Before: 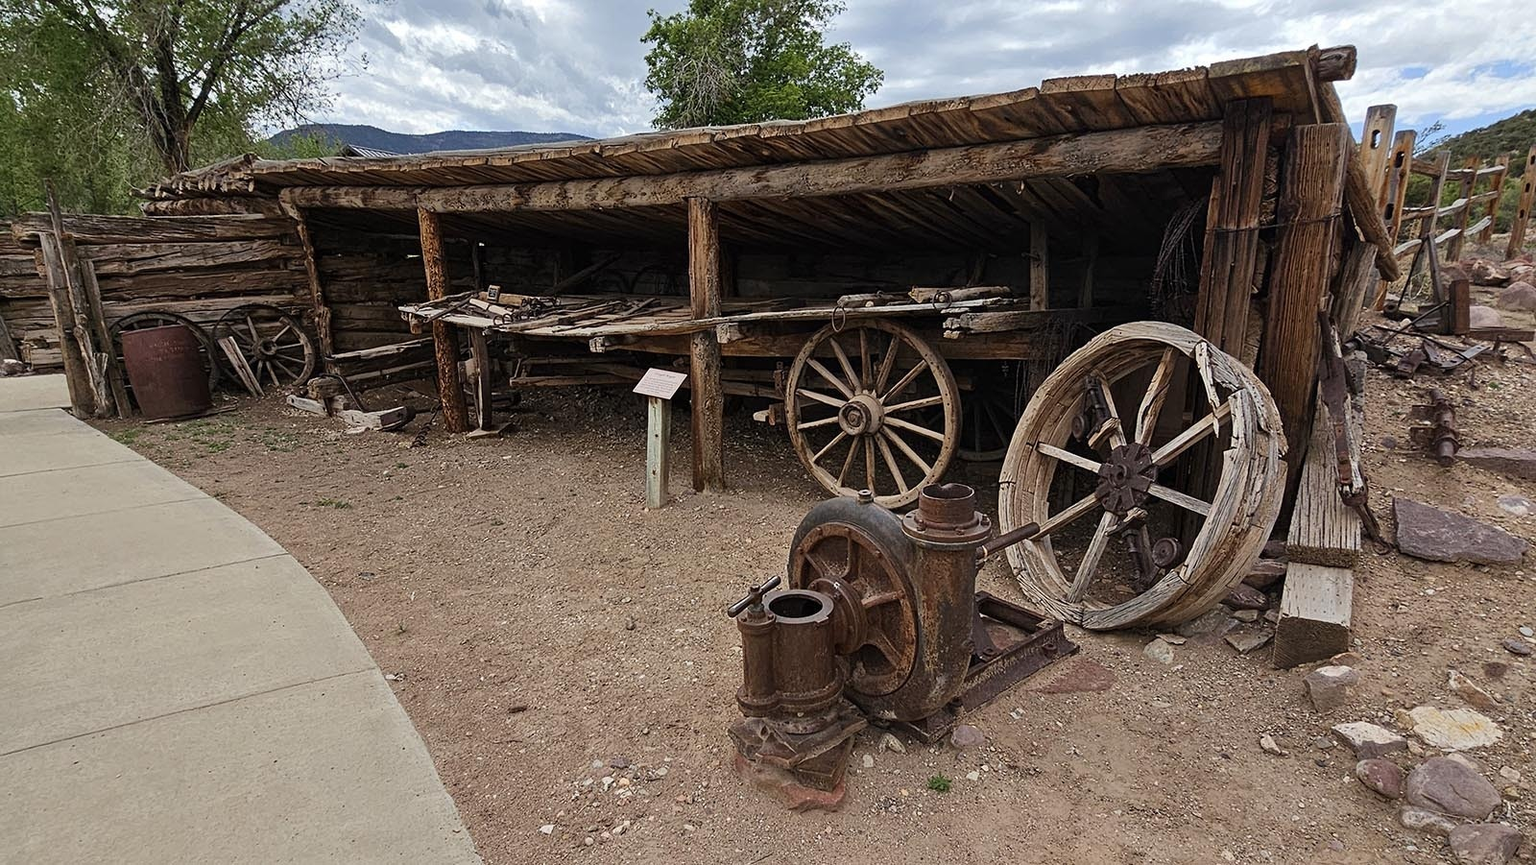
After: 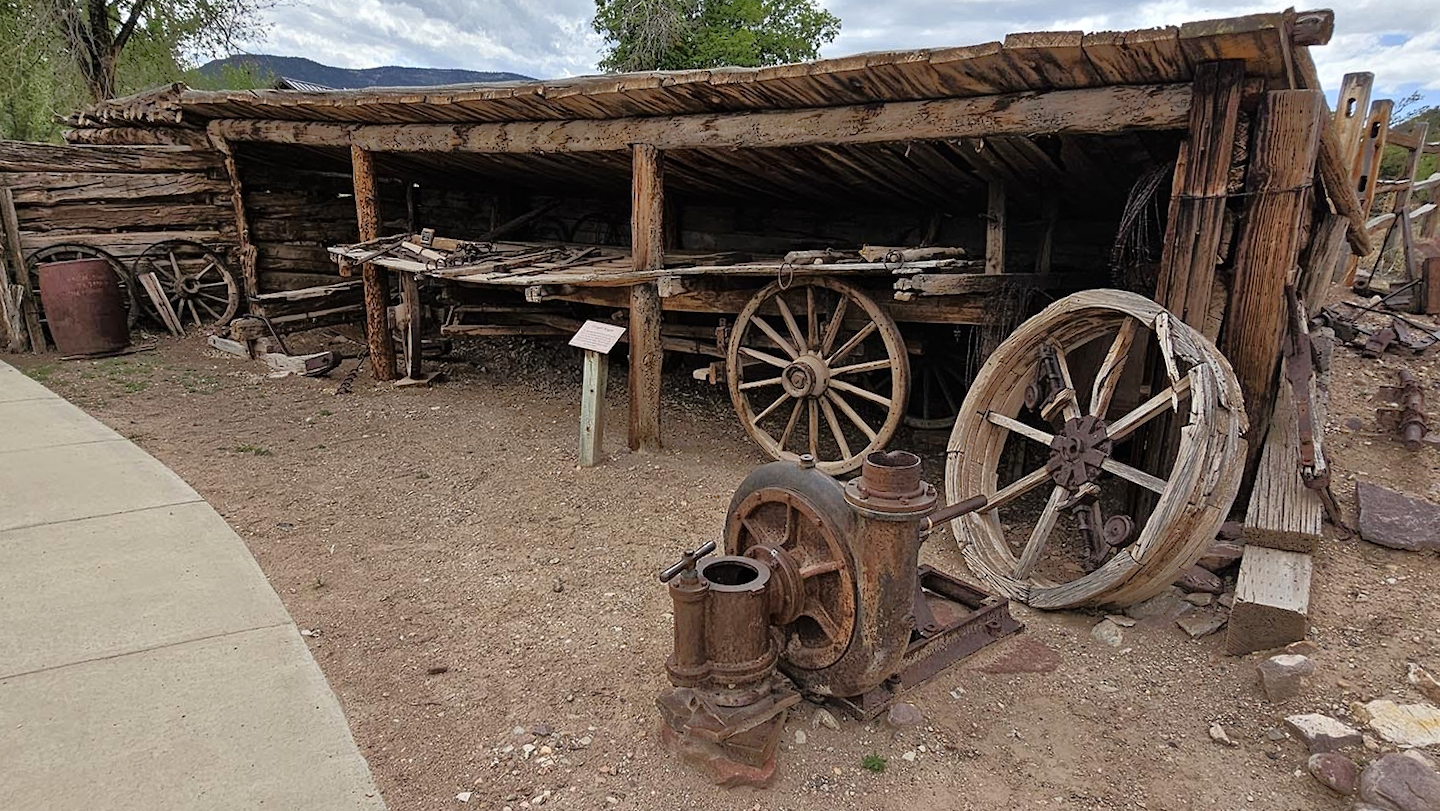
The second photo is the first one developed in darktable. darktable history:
tone equalizer: -8 EV -0.509 EV, -7 EV -0.346 EV, -6 EV -0.058 EV, -5 EV 0.393 EV, -4 EV 0.949 EV, -3 EV 0.826 EV, -2 EV -0.009 EV, -1 EV 0.134 EV, +0 EV -0.016 EV
crop and rotate: angle -1.95°, left 3.116%, top 3.985%, right 1.454%, bottom 0.496%
